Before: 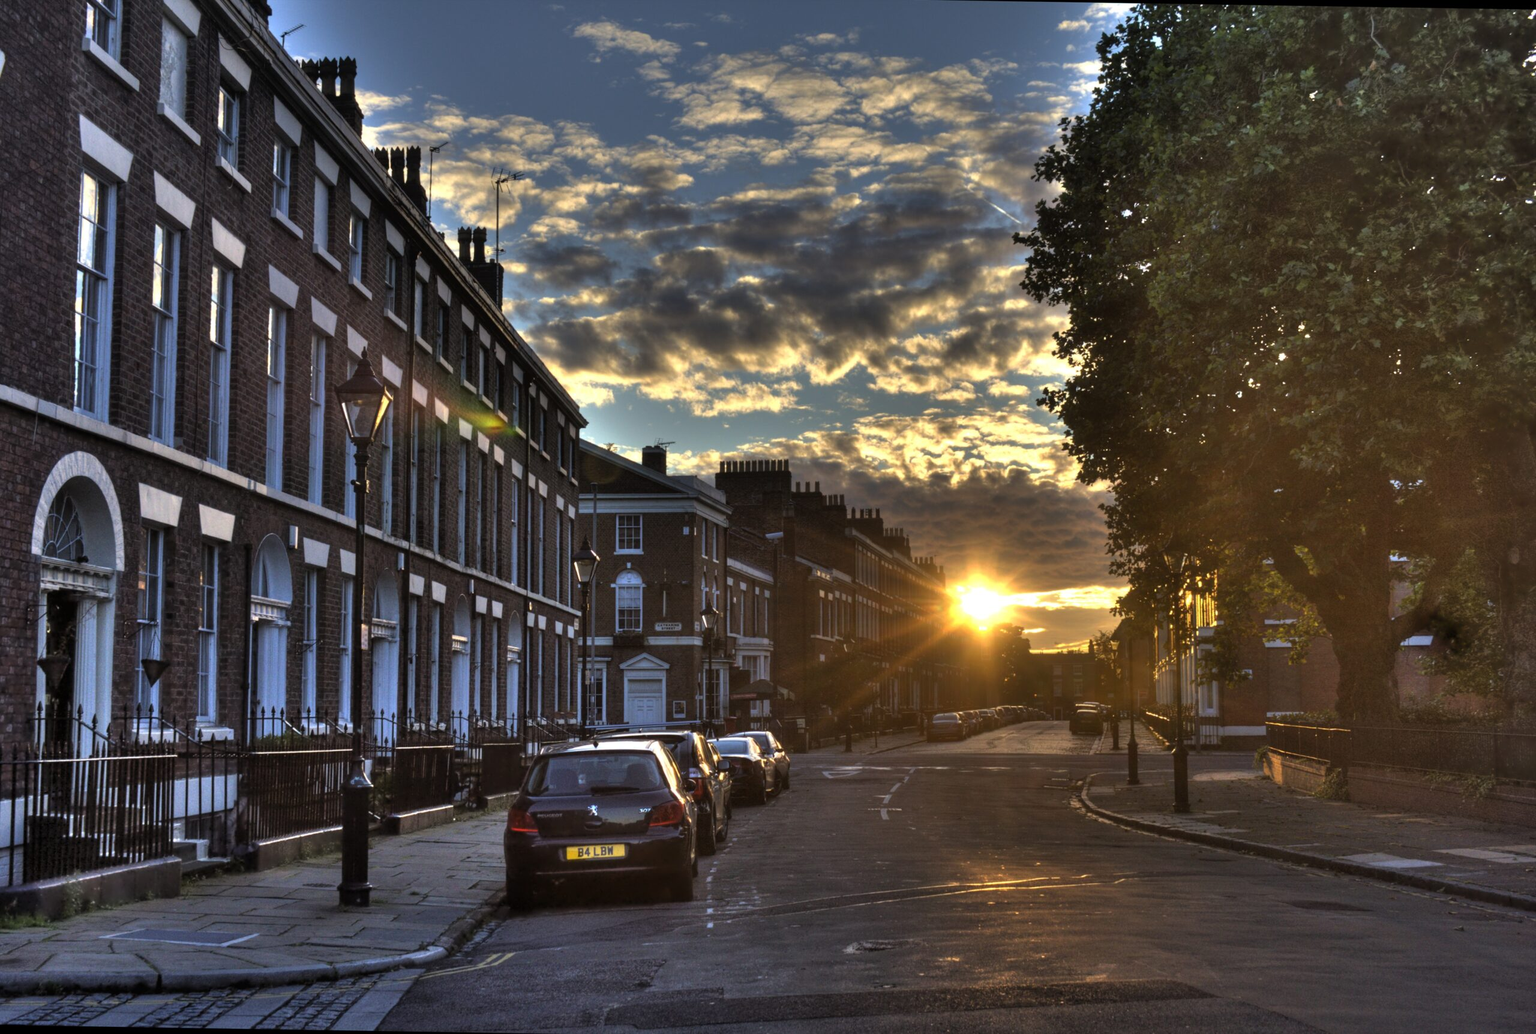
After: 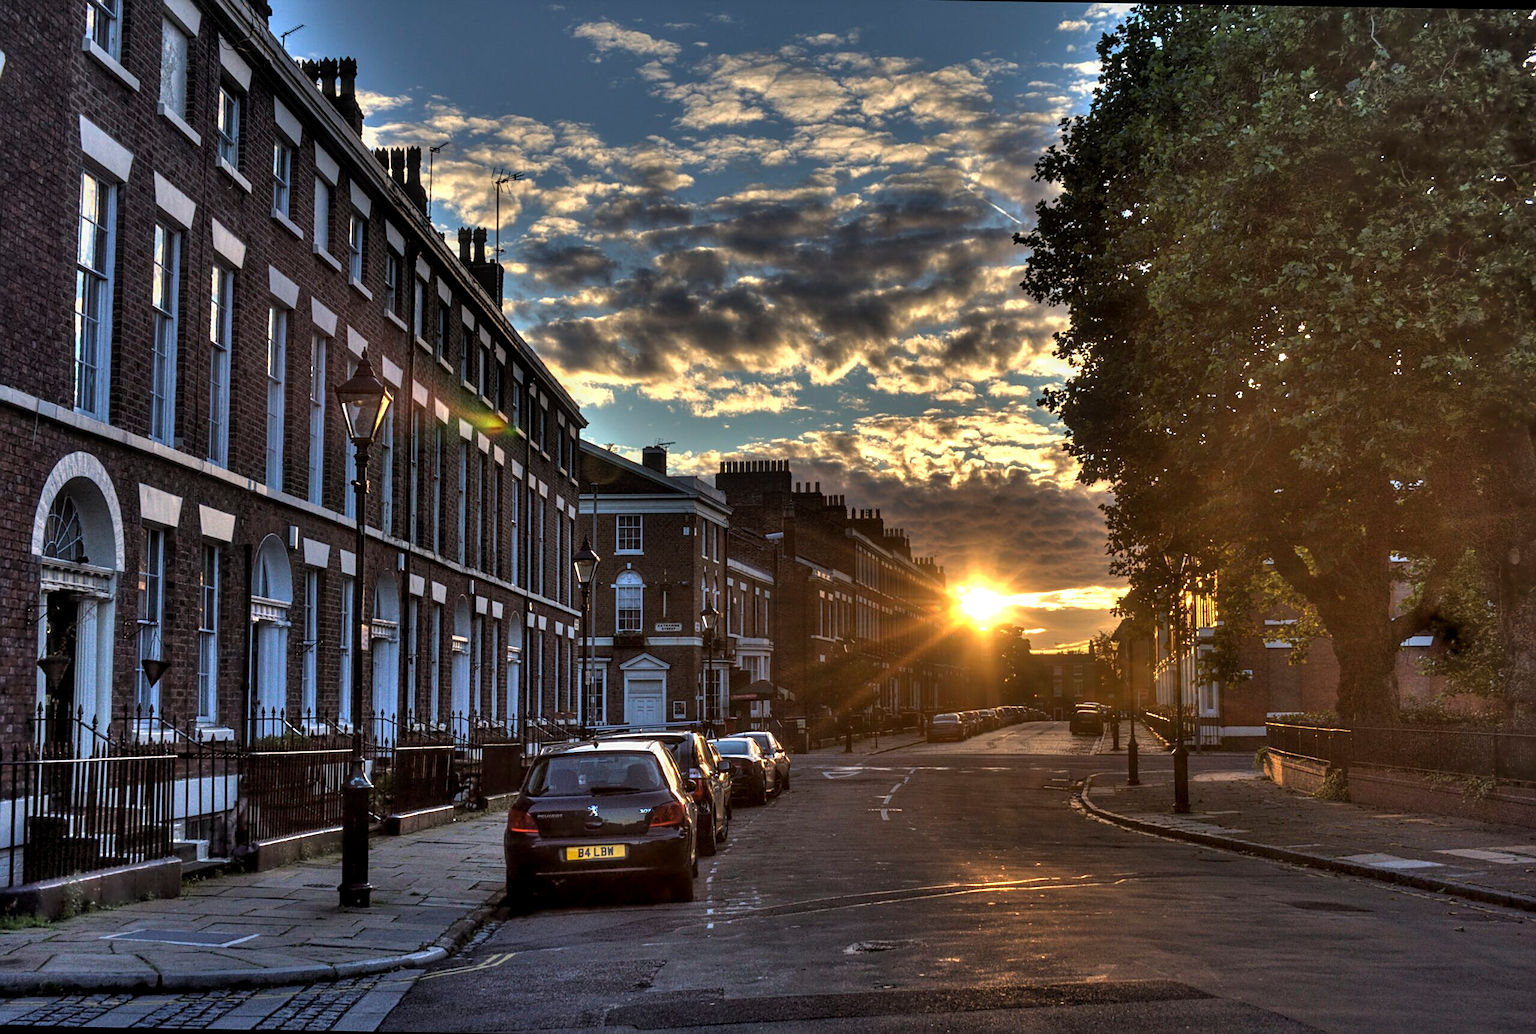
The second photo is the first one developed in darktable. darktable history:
local contrast: on, module defaults
contrast brightness saturation: saturation -0.05
sharpen: on, module defaults
